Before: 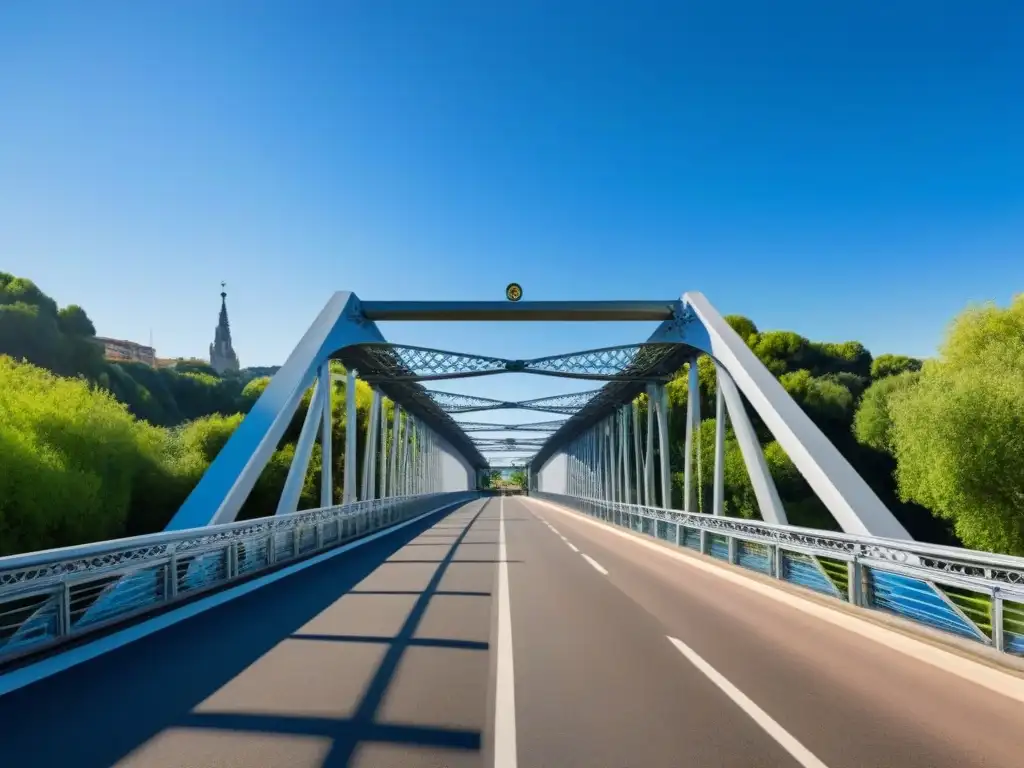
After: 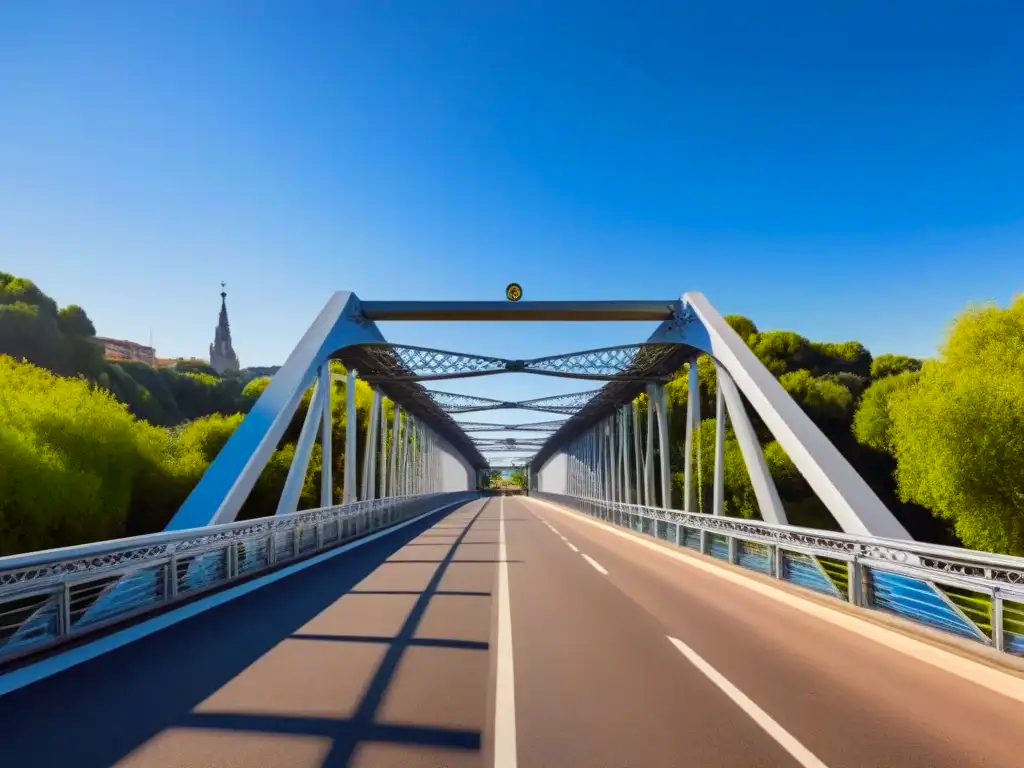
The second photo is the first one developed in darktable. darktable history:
color balance rgb: power › chroma 1.522%, power › hue 28.19°, highlights gain › chroma 0.133%, highlights gain › hue 331.07°, perceptual saturation grading › global saturation 25.415%
